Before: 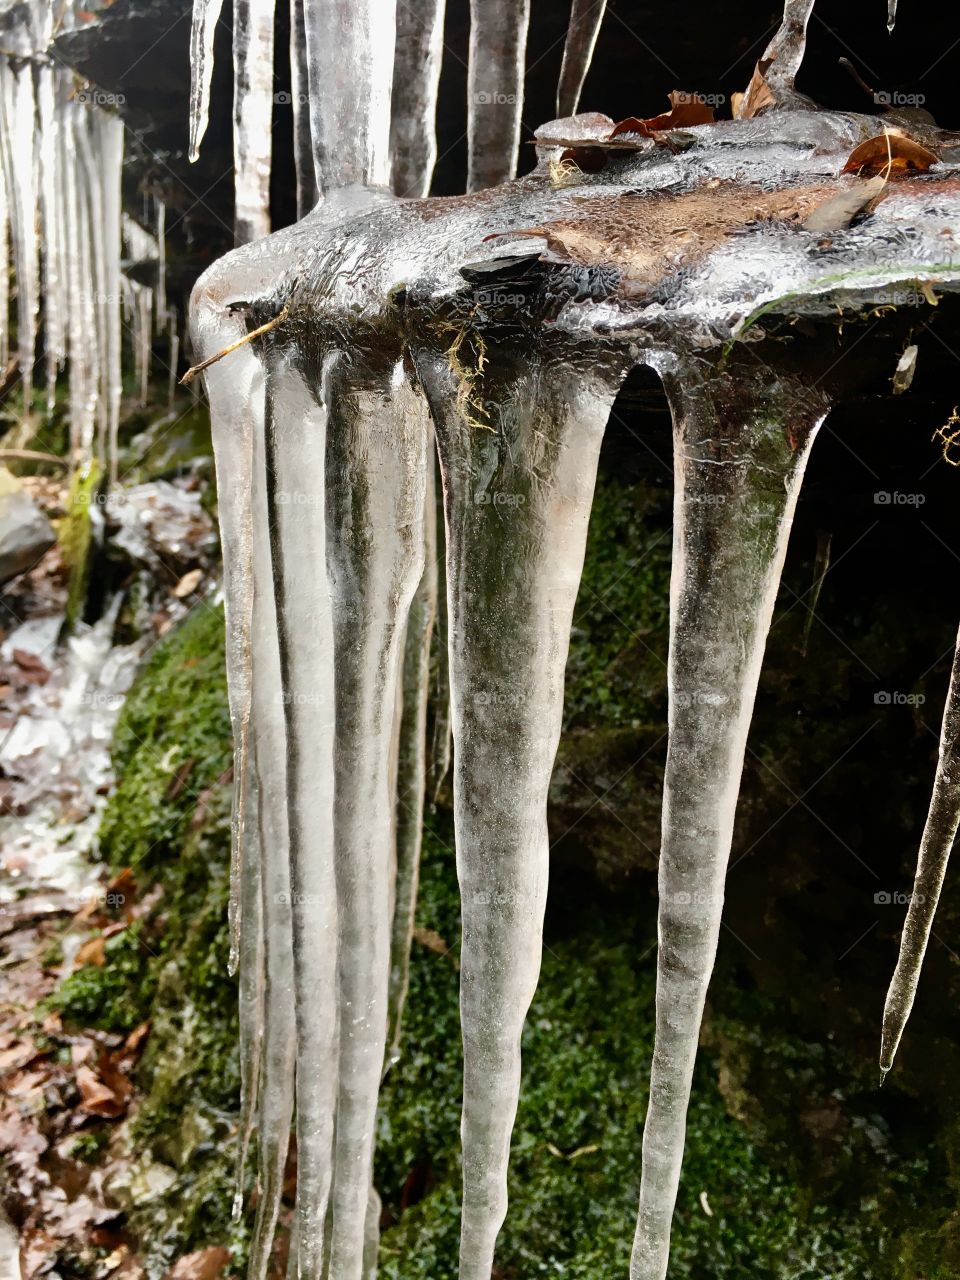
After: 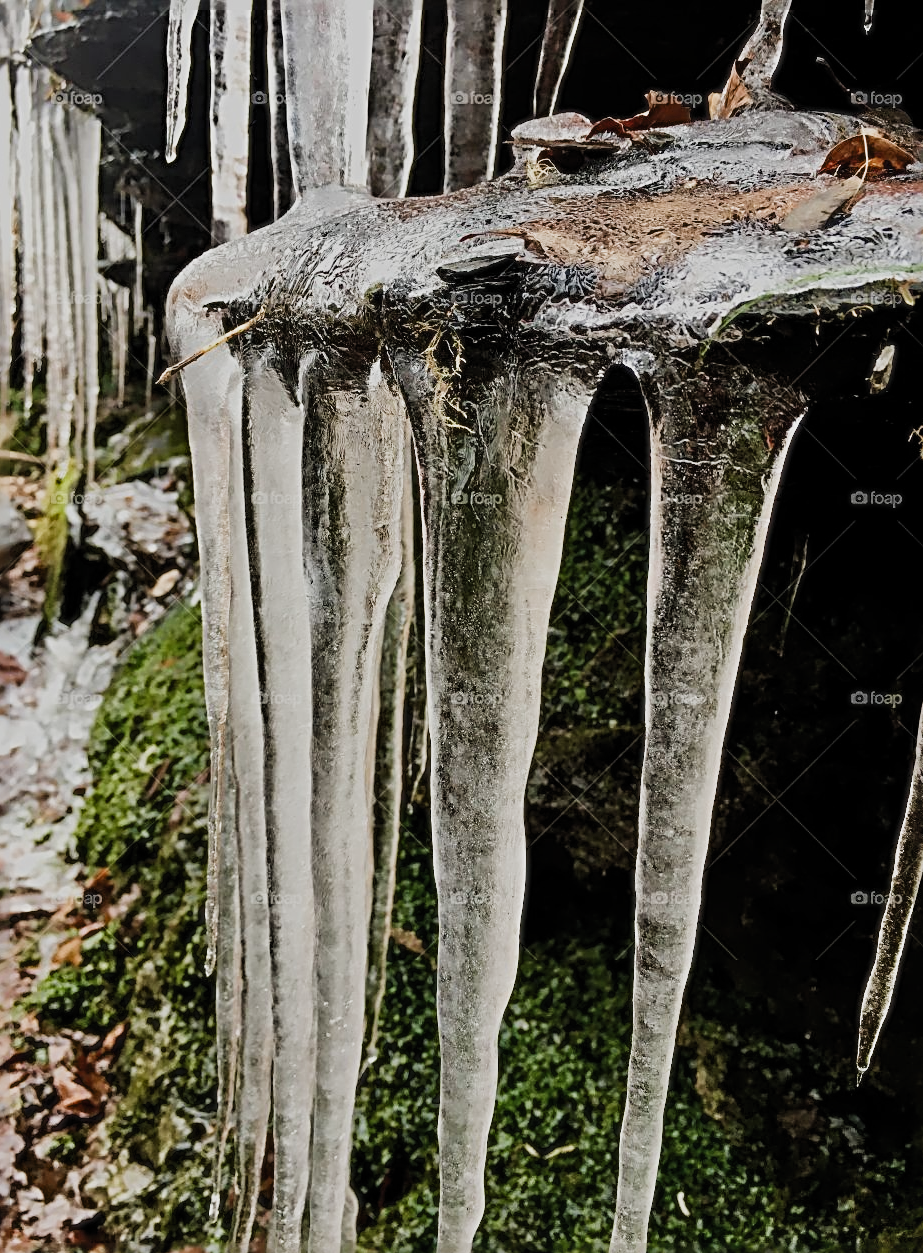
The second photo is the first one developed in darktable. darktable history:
sharpen: radius 3.711, amount 0.916
filmic rgb: black relative exposure -7.65 EV, white relative exposure 4.56 EV, hardness 3.61, color science v5 (2021), contrast in shadows safe, contrast in highlights safe
crop and rotate: left 2.489%, right 1.325%, bottom 2.068%
